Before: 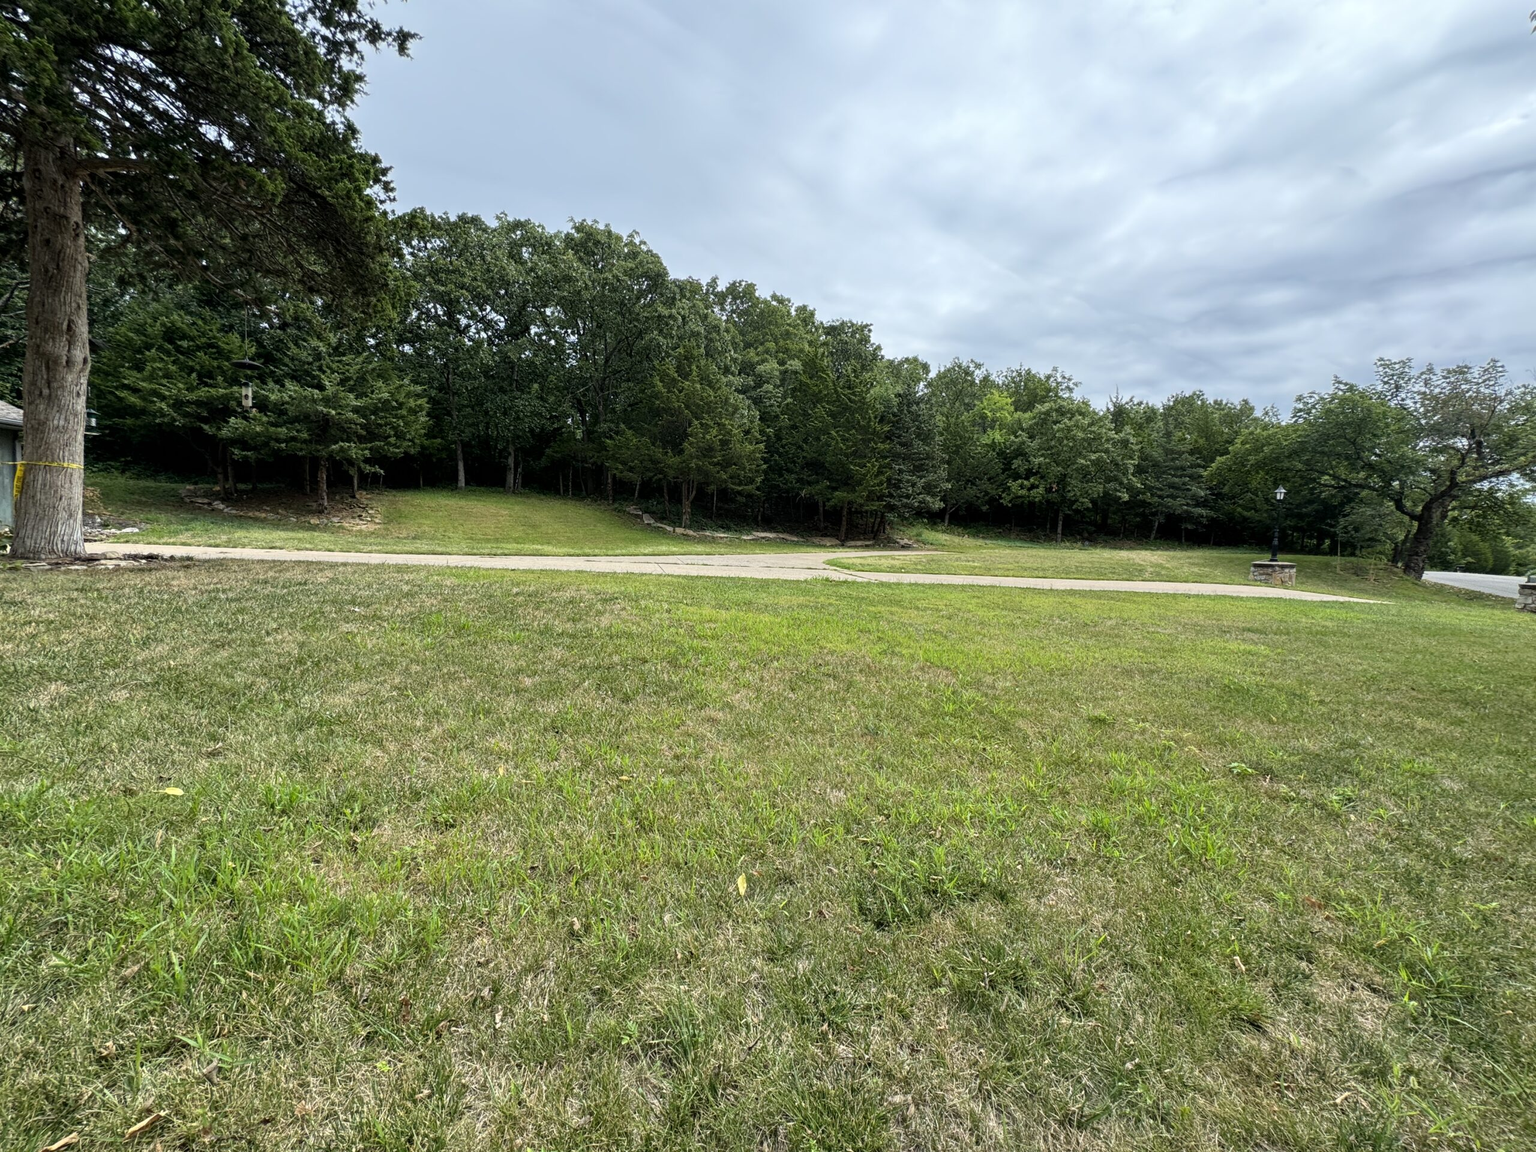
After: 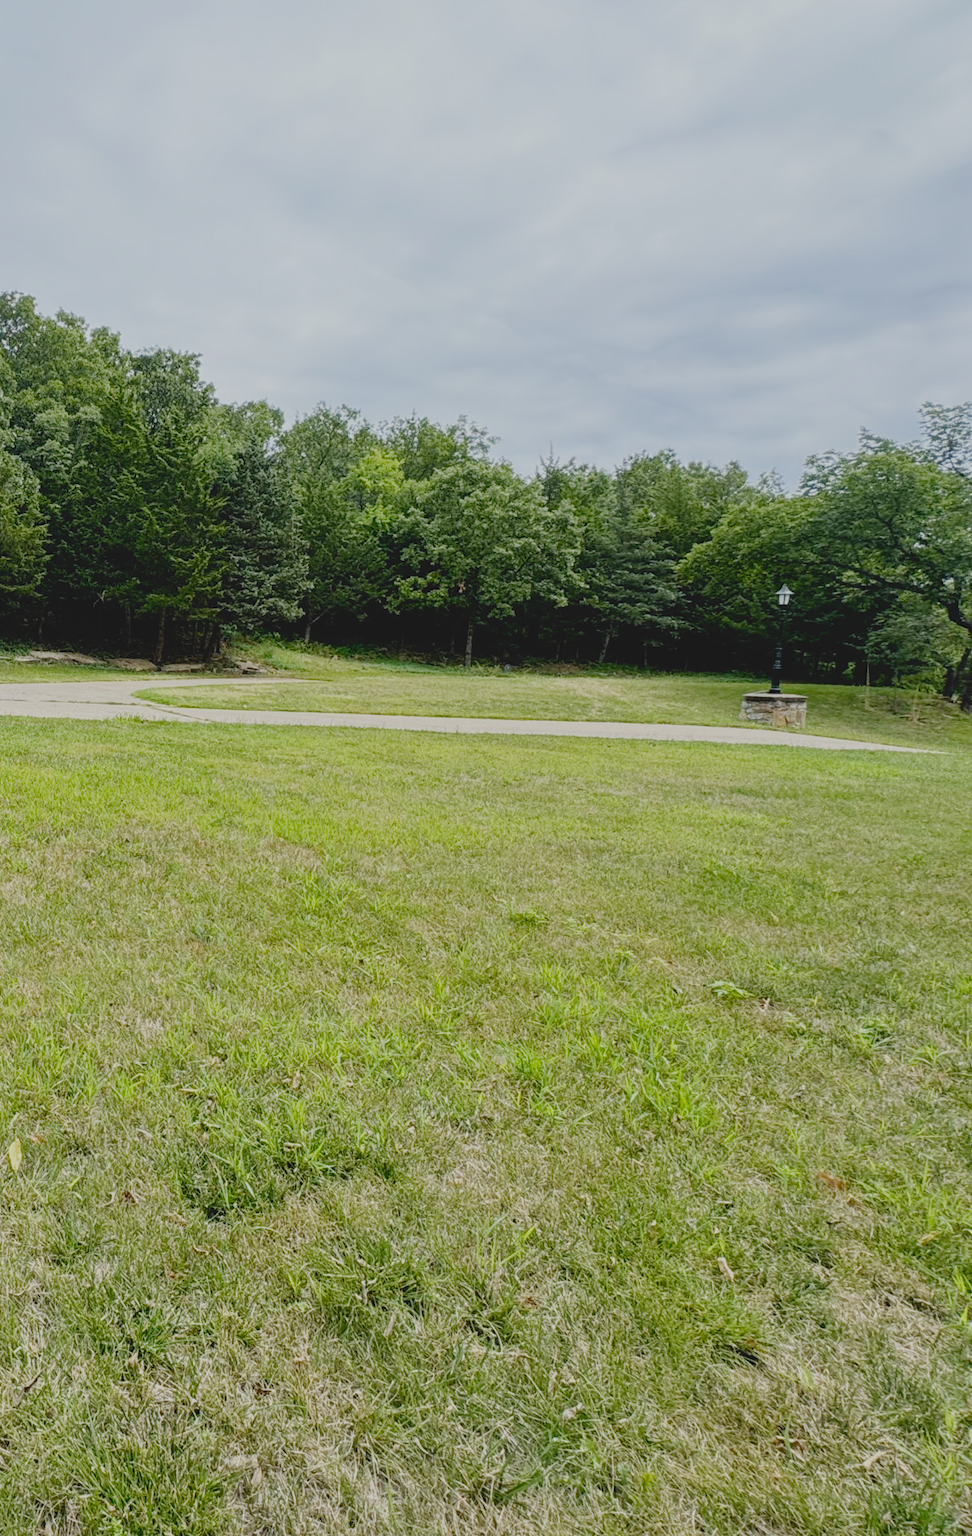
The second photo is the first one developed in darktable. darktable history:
exposure: black level correction 0, exposure 1.2 EV, compensate exposure bias true, compensate highlight preservation false
filmic rgb: middle gray luminance 30%, black relative exposure -9 EV, white relative exposure 7 EV, threshold 6 EV, target black luminance 0%, hardness 2.94, latitude 2.04%, contrast 0.963, highlights saturation mix 5%, shadows ↔ highlights balance 12.16%, add noise in highlights 0, preserve chrominance no, color science v3 (2019), use custom middle-gray values true, iterations of high-quality reconstruction 0, contrast in highlights soft, enable highlight reconstruction true
crop: left 47.628%, top 6.643%, right 7.874%
contrast brightness saturation: contrast -0.19, saturation 0.19
